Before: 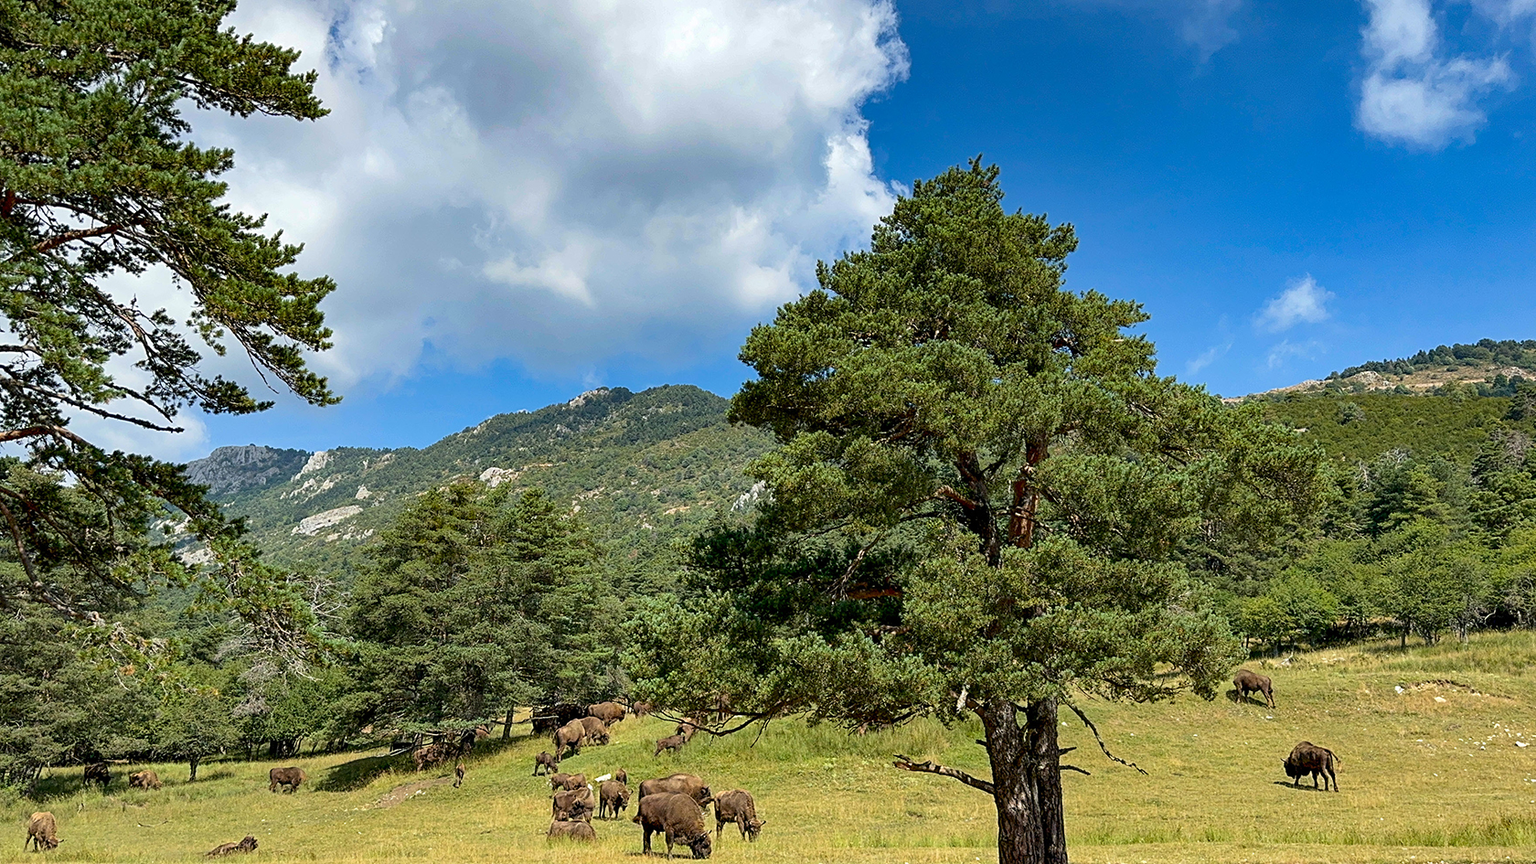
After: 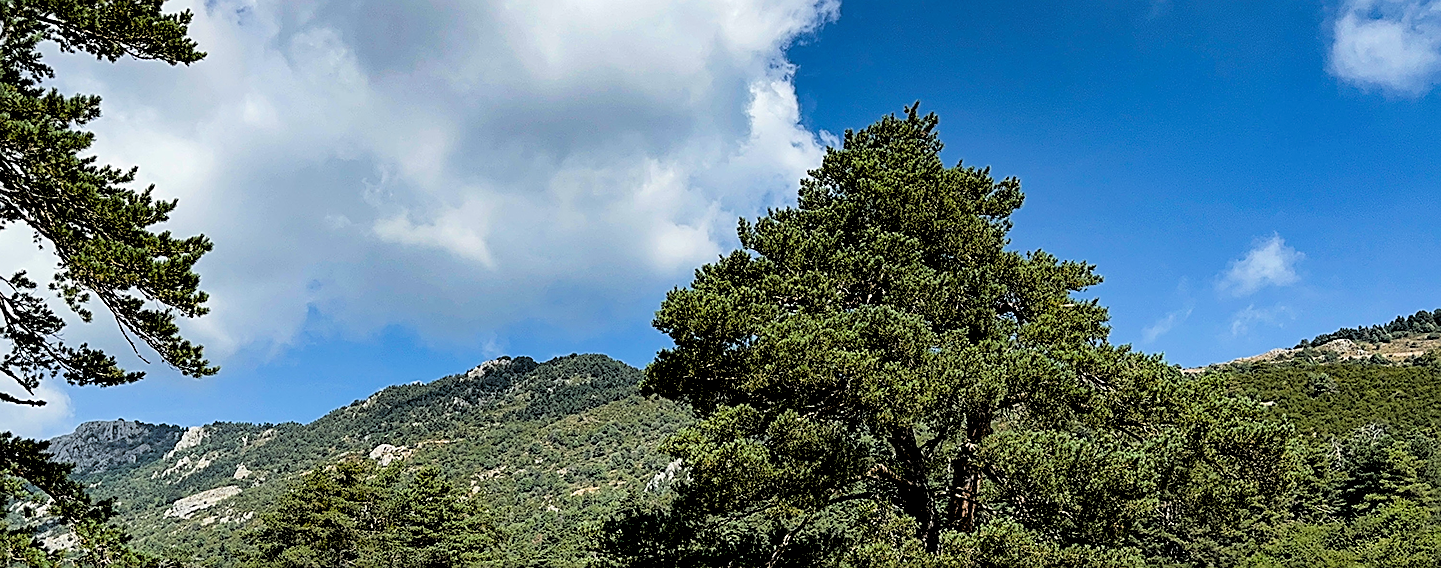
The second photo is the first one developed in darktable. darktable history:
filmic rgb: black relative exposure -3.35 EV, white relative exposure 3.46 EV, hardness 2.36, contrast 1.102
levels: levels [0.062, 0.494, 0.925]
crop and rotate: left 9.252%, top 7.129%, right 4.942%, bottom 32.696%
sharpen: on, module defaults
